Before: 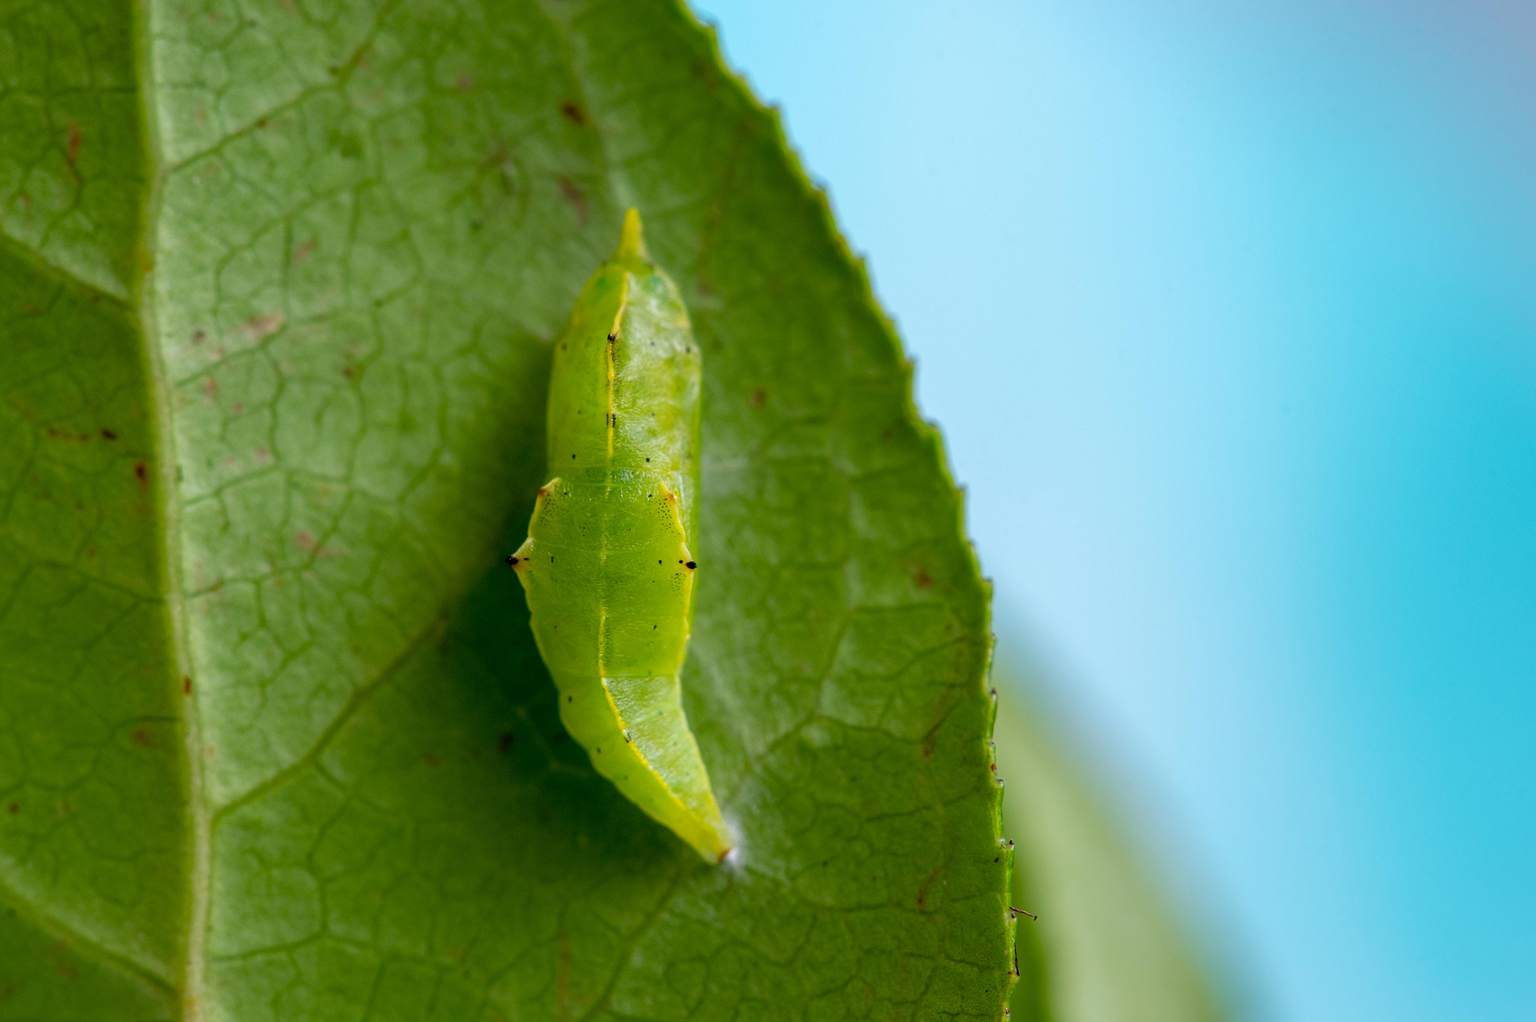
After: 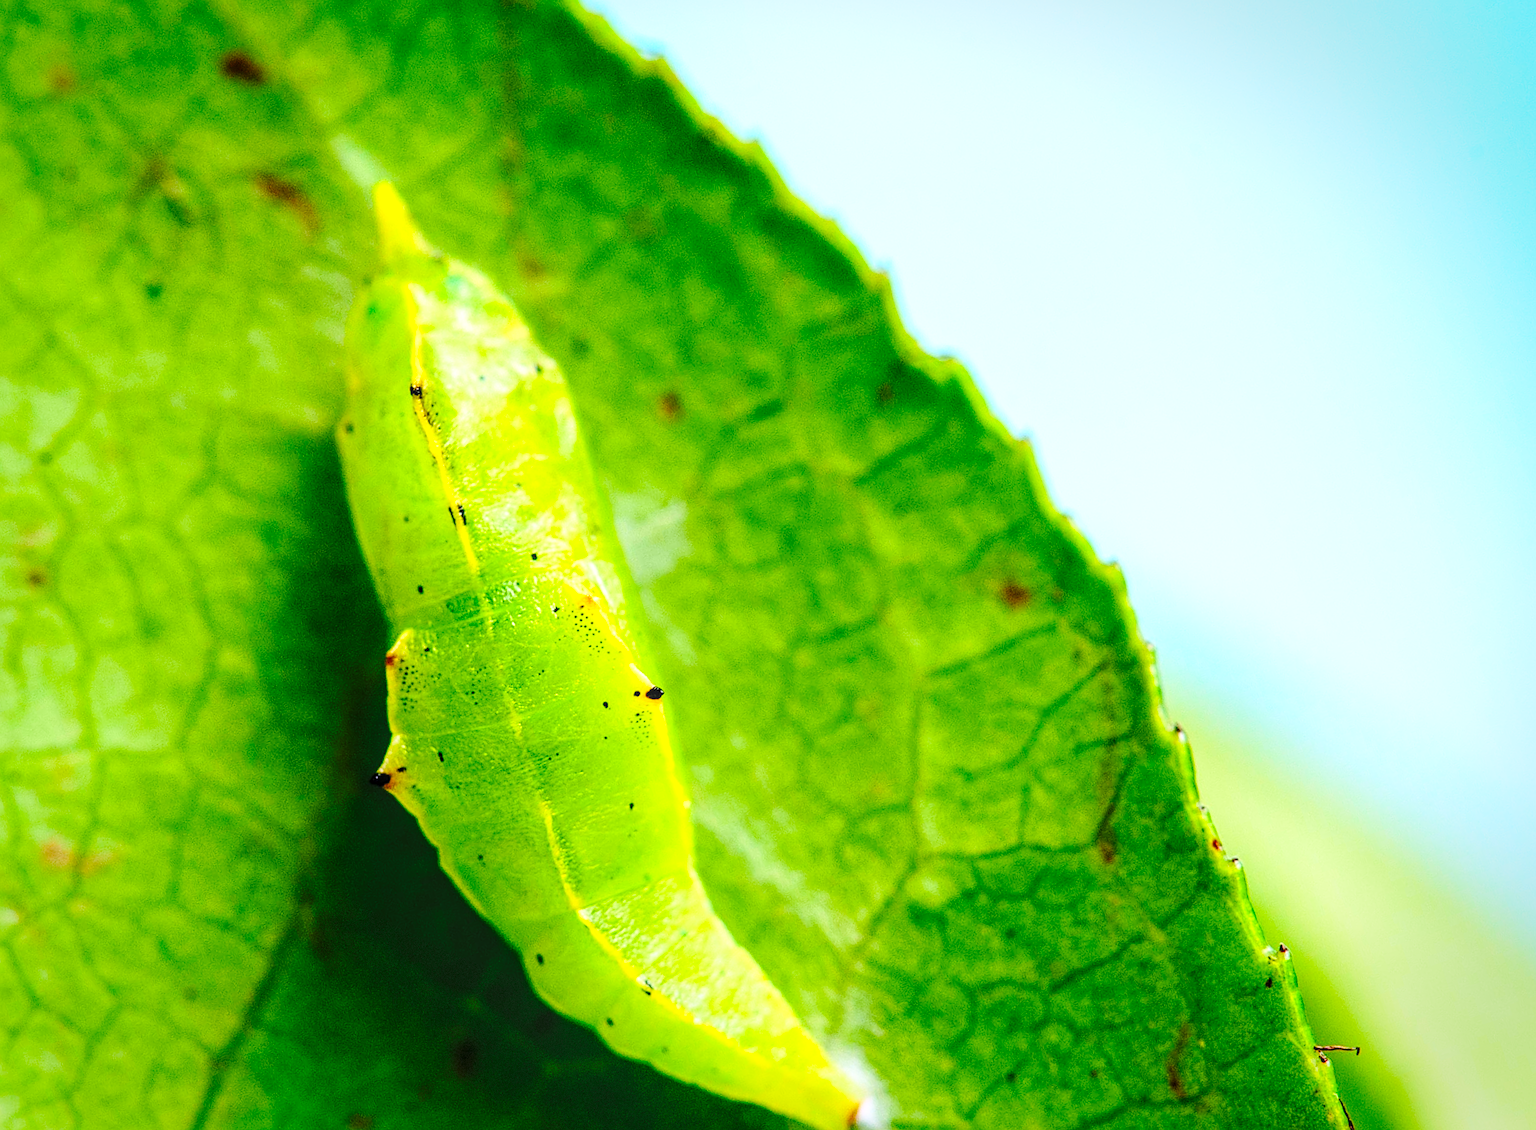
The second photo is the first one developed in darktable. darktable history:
crop and rotate: angle 18.8°, left 6.801%, right 3.767%, bottom 1.057%
sharpen: on, module defaults
base curve: curves: ch0 [(0, 0) (0.04, 0.03) (0.133, 0.232) (0.448, 0.748) (0.843, 0.968) (1, 1)], preserve colors none
vignetting: brightness -0.237, saturation 0.151, automatic ratio true, dithering 8-bit output
local contrast: on, module defaults
contrast brightness saturation: contrast 0.242, brightness 0.26, saturation 0.378
